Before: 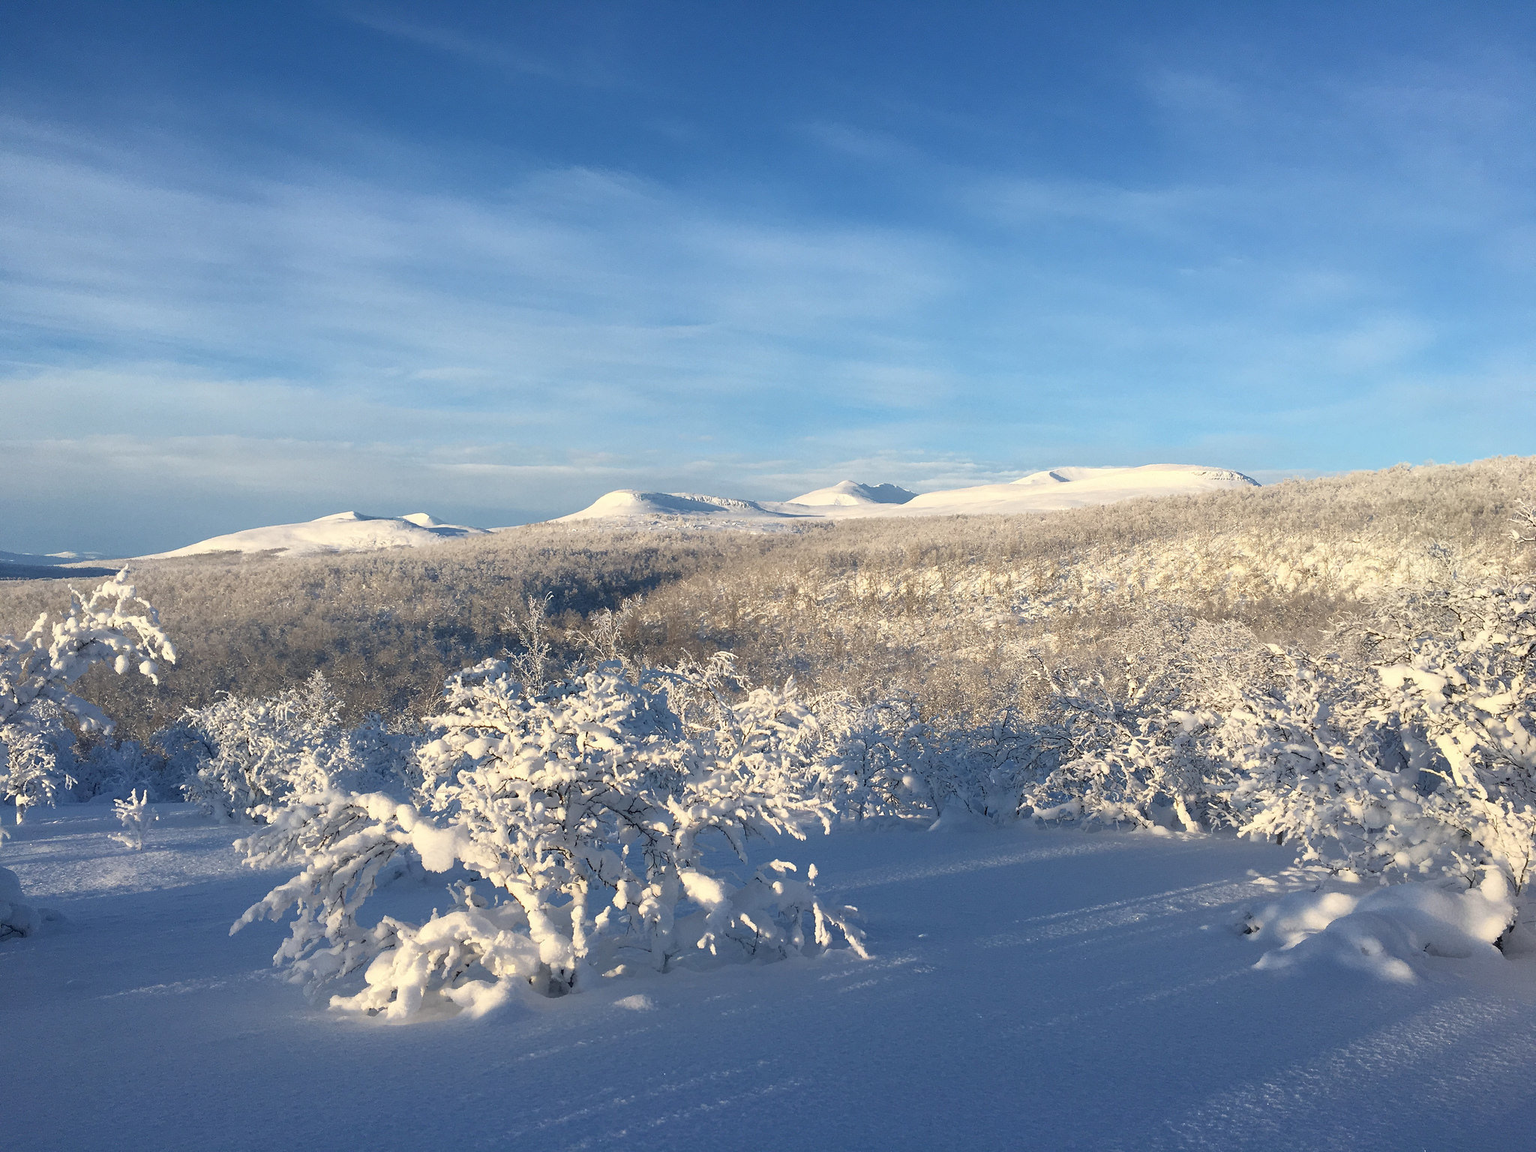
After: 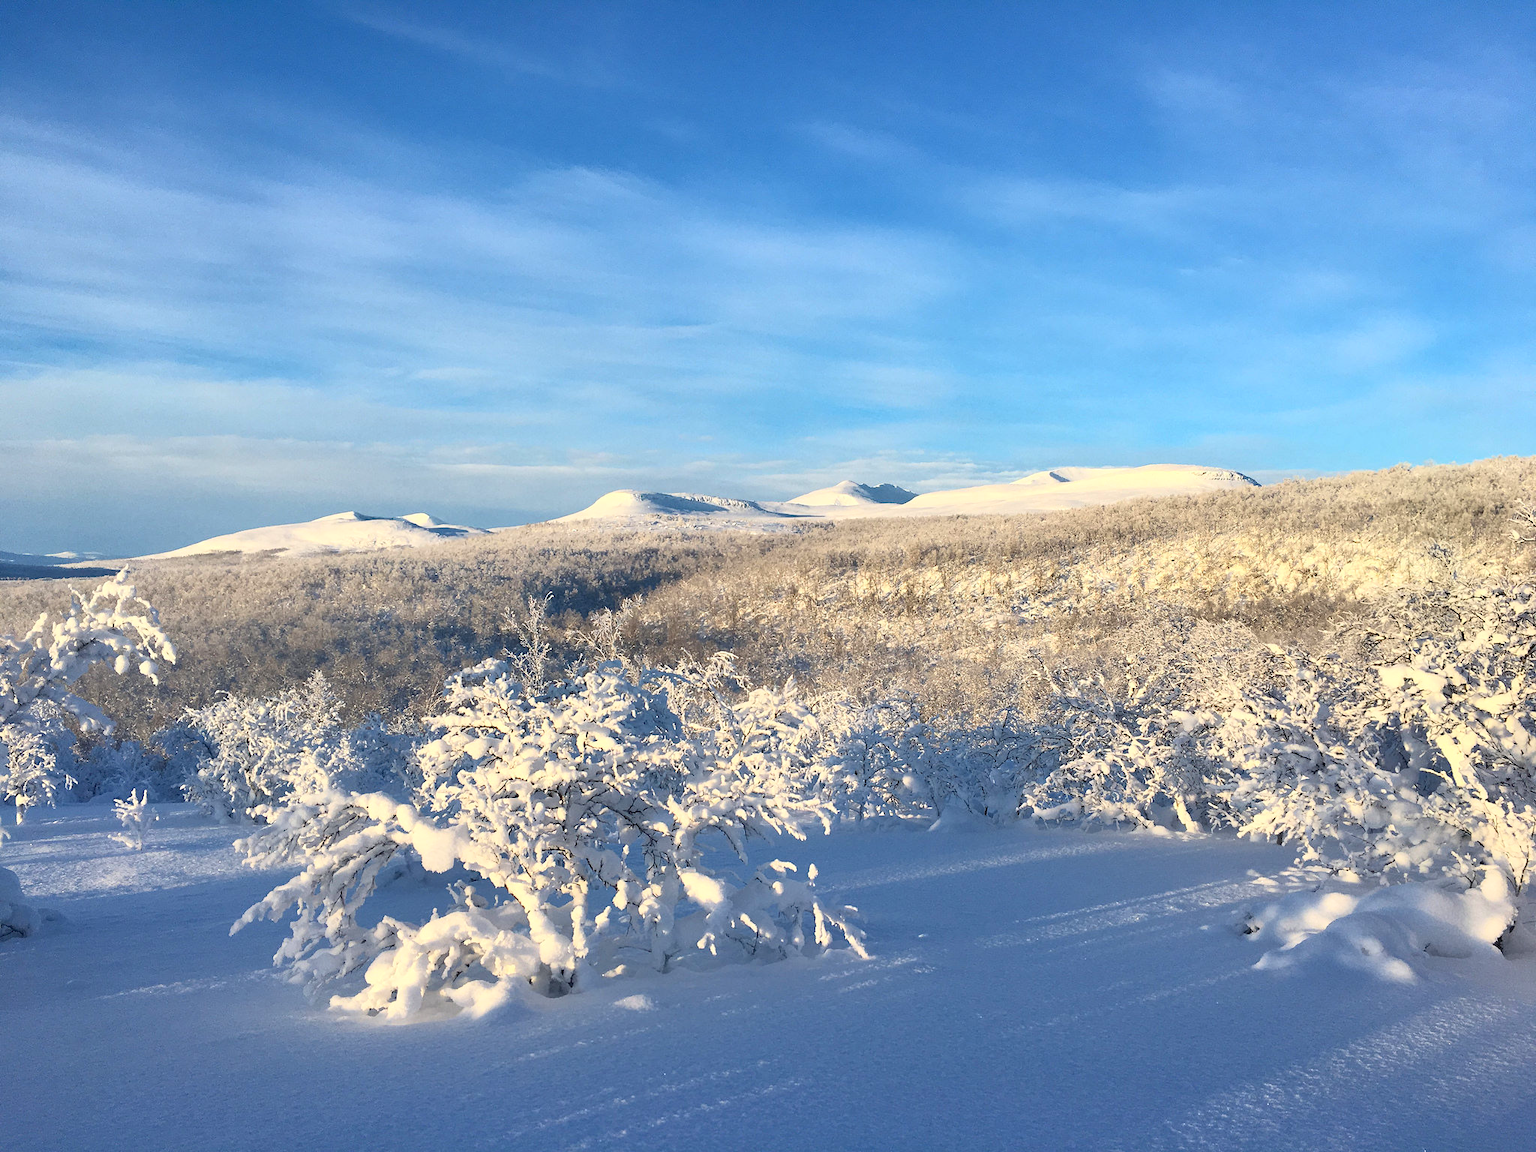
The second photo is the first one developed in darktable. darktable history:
contrast brightness saturation: contrast 0.199, brightness 0.165, saturation 0.217
shadows and highlights: soften with gaussian
sharpen: radius 5.364, amount 0.315, threshold 26.379
